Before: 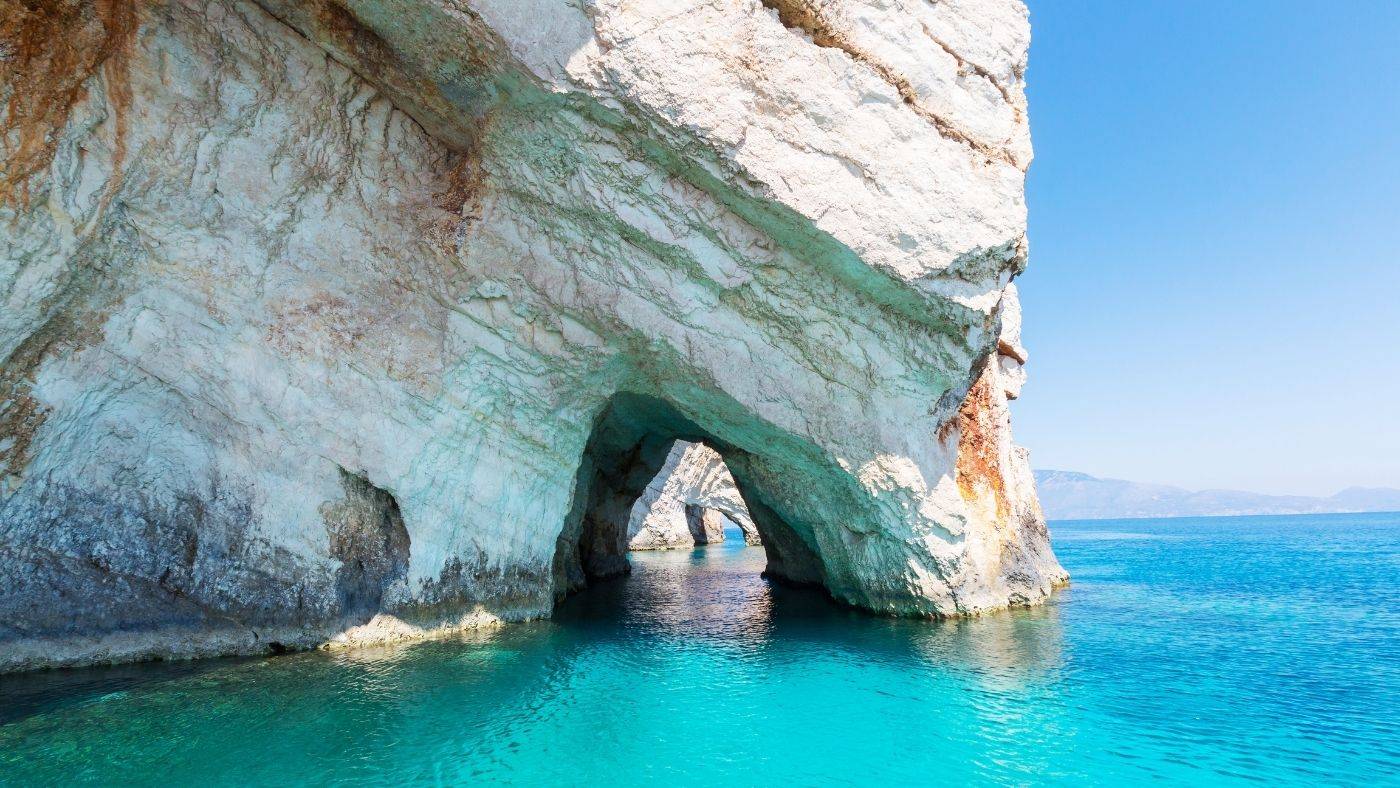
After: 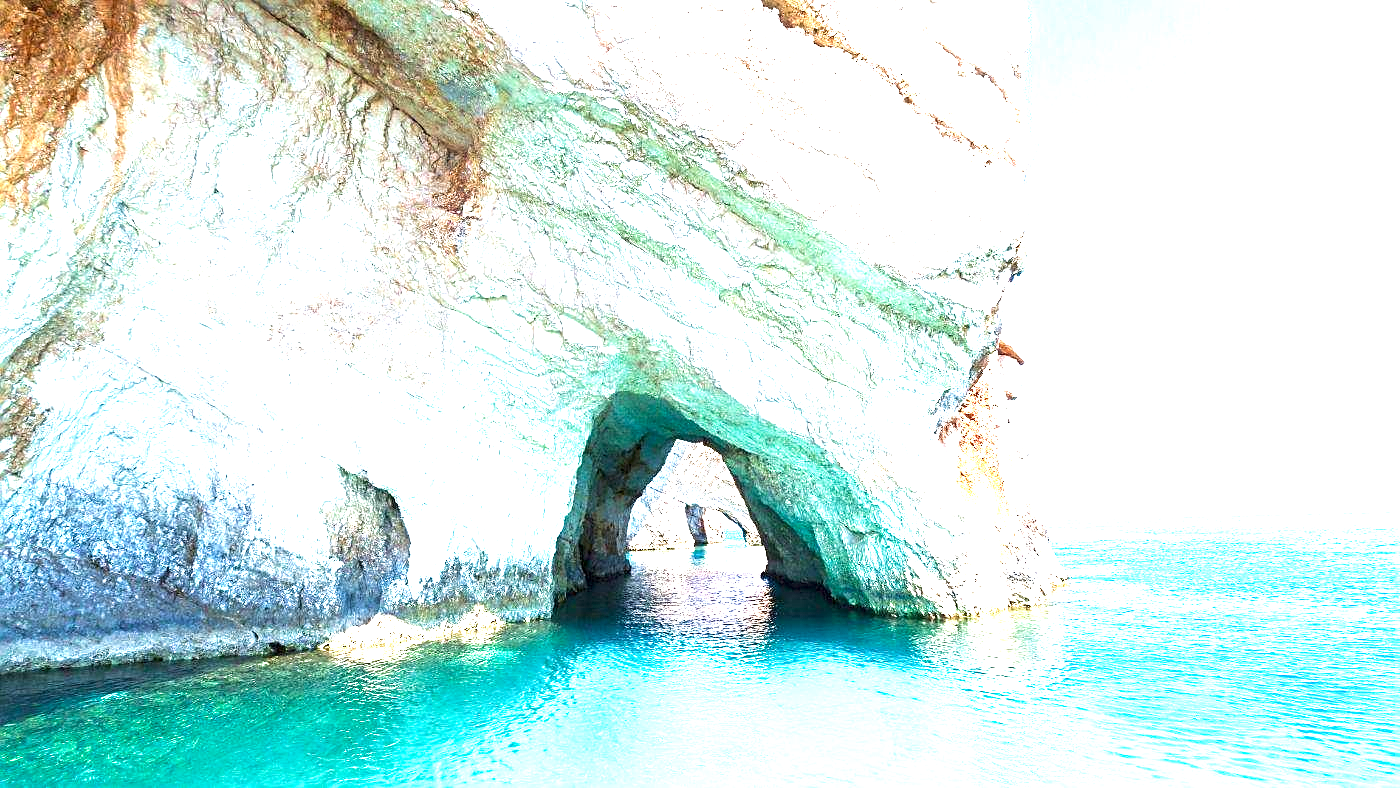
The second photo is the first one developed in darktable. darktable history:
velvia: on, module defaults
exposure: exposure 2.008 EV, compensate highlight preservation false
sharpen: on, module defaults
